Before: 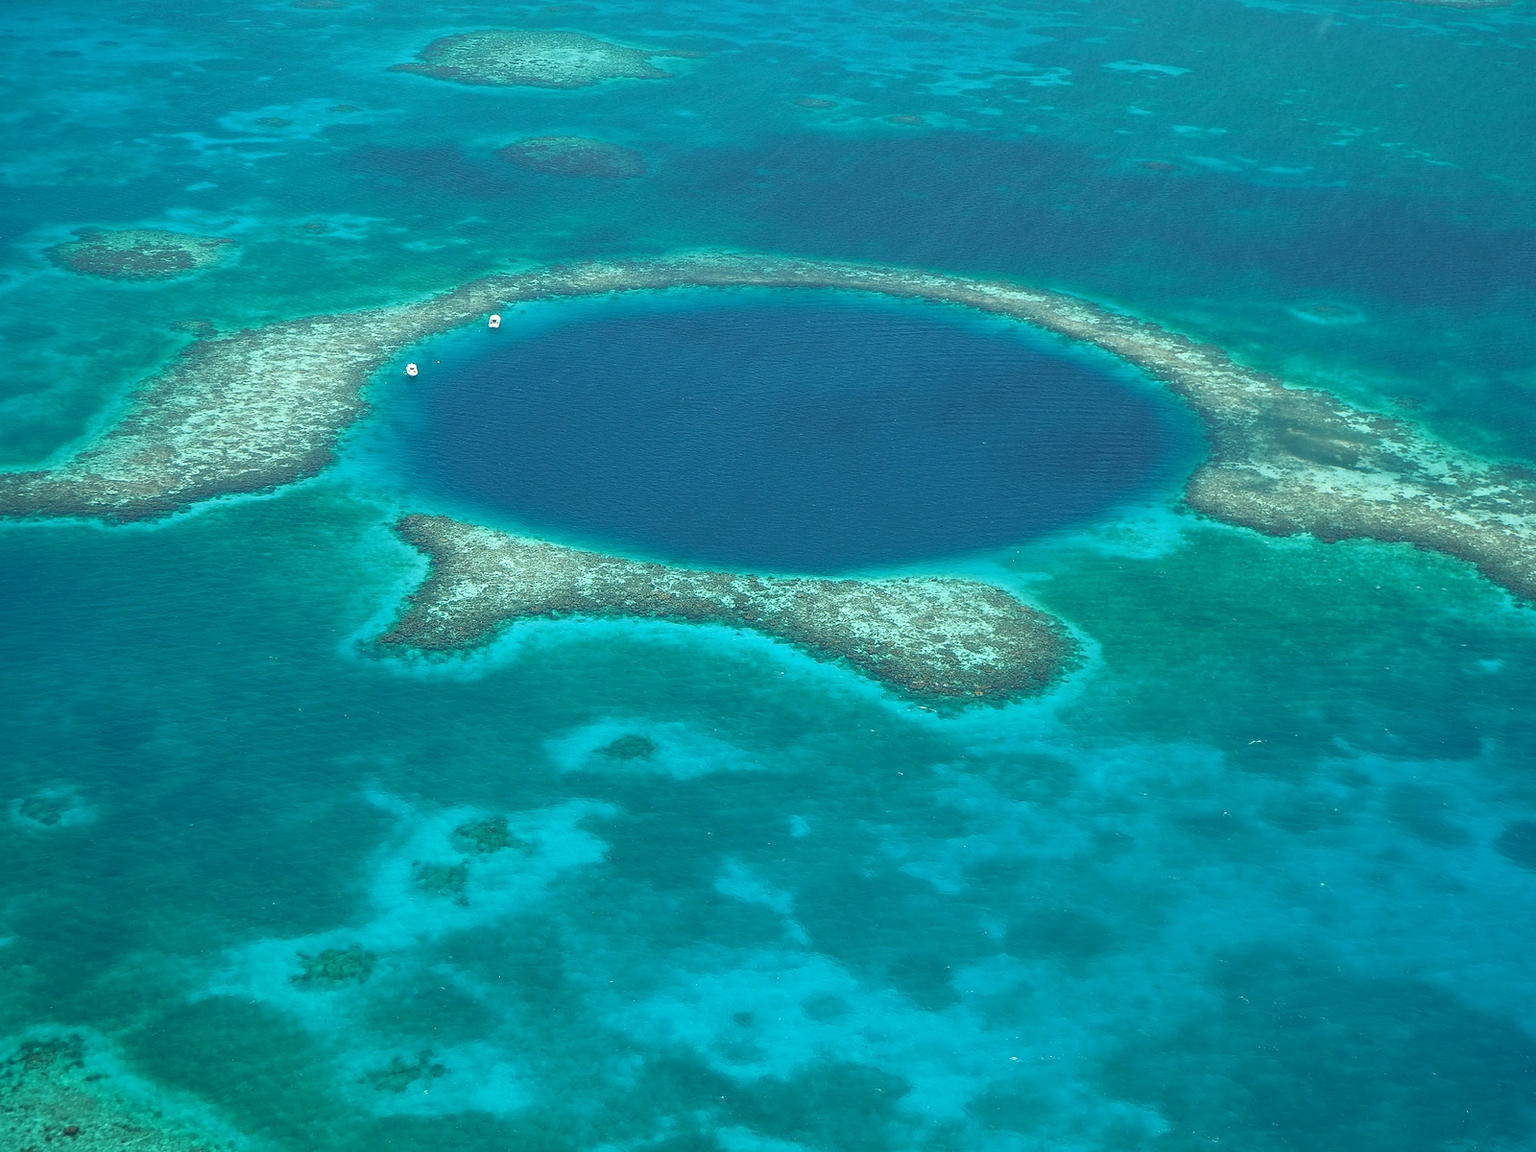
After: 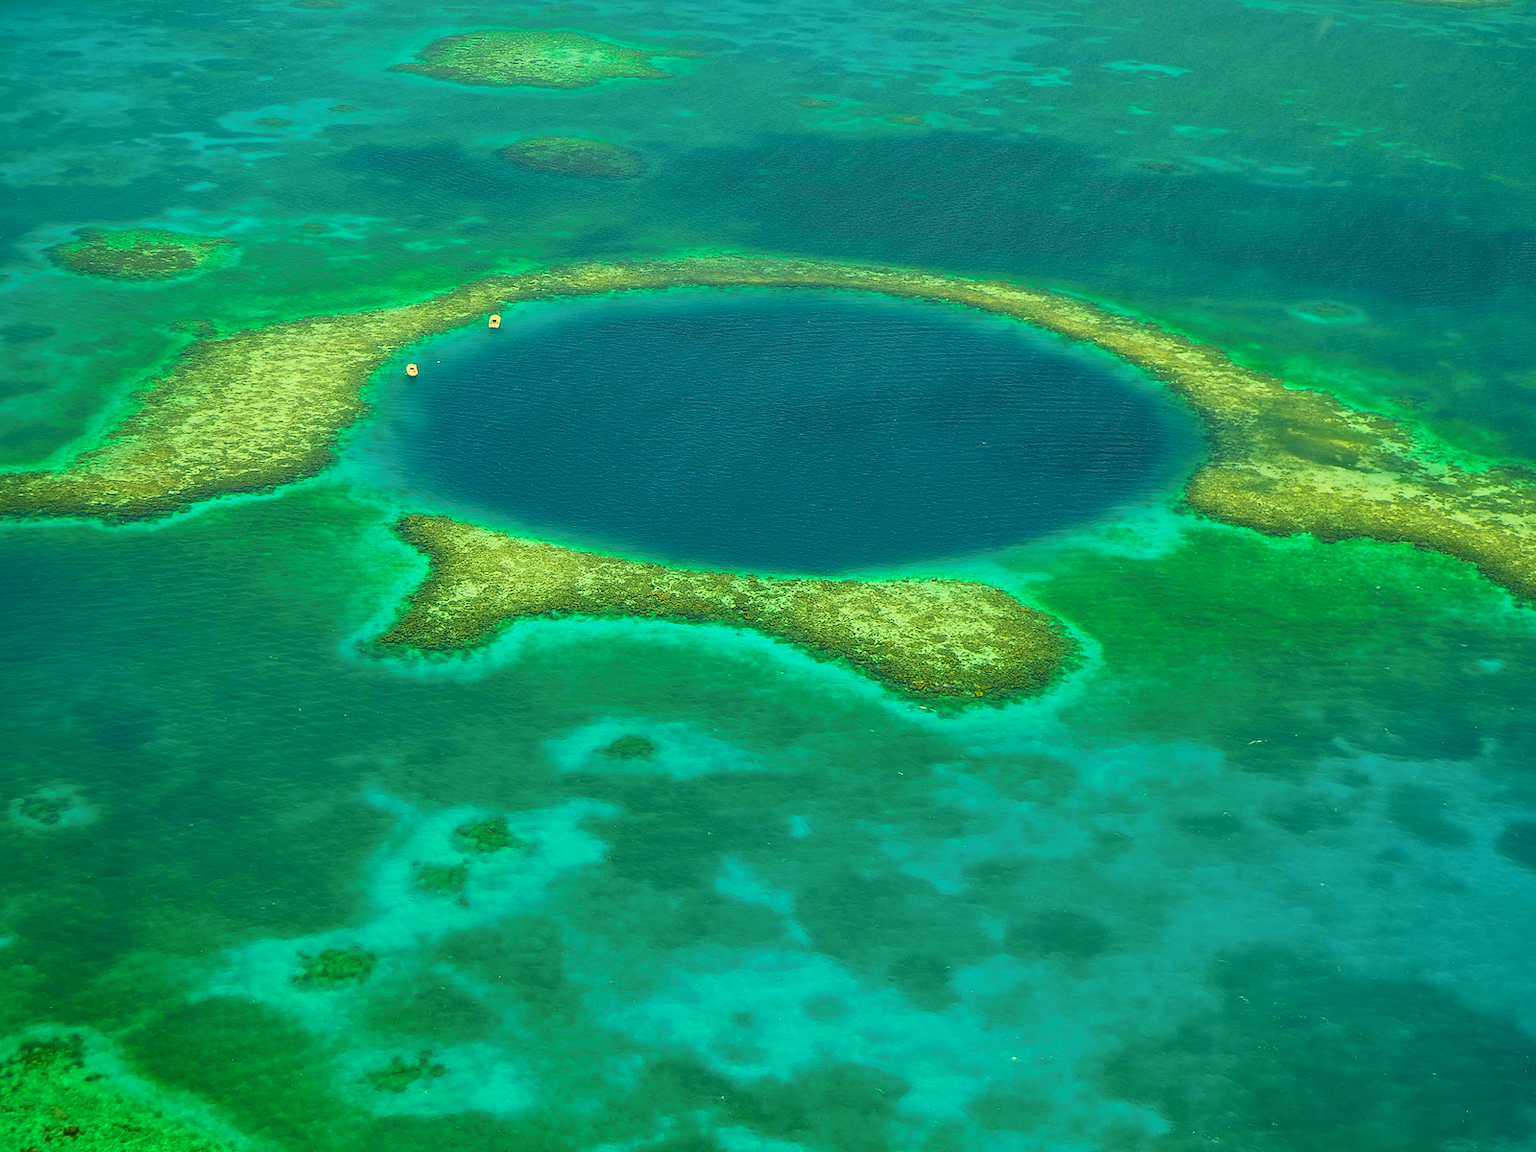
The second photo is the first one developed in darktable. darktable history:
tone curve: curves: ch0 [(0, 0) (0.068, 0.031) (0.175, 0.132) (0.337, 0.304) (0.498, 0.511) (0.748, 0.762) (0.993, 0.954)]; ch1 [(0, 0) (0.294, 0.184) (0.359, 0.34) (0.362, 0.35) (0.43, 0.41) (0.476, 0.457) (0.499, 0.5) (0.529, 0.523) (0.677, 0.762) (1, 1)]; ch2 [(0, 0) (0.431, 0.419) (0.495, 0.502) (0.524, 0.534) (0.557, 0.56) (0.634, 0.654) (0.728, 0.722) (1, 1)], color space Lab, independent channels, preserve colors none
color correction: highlights a* 10.44, highlights b* 30.04, shadows a* 2.73, shadows b* 17.51, saturation 1.72
